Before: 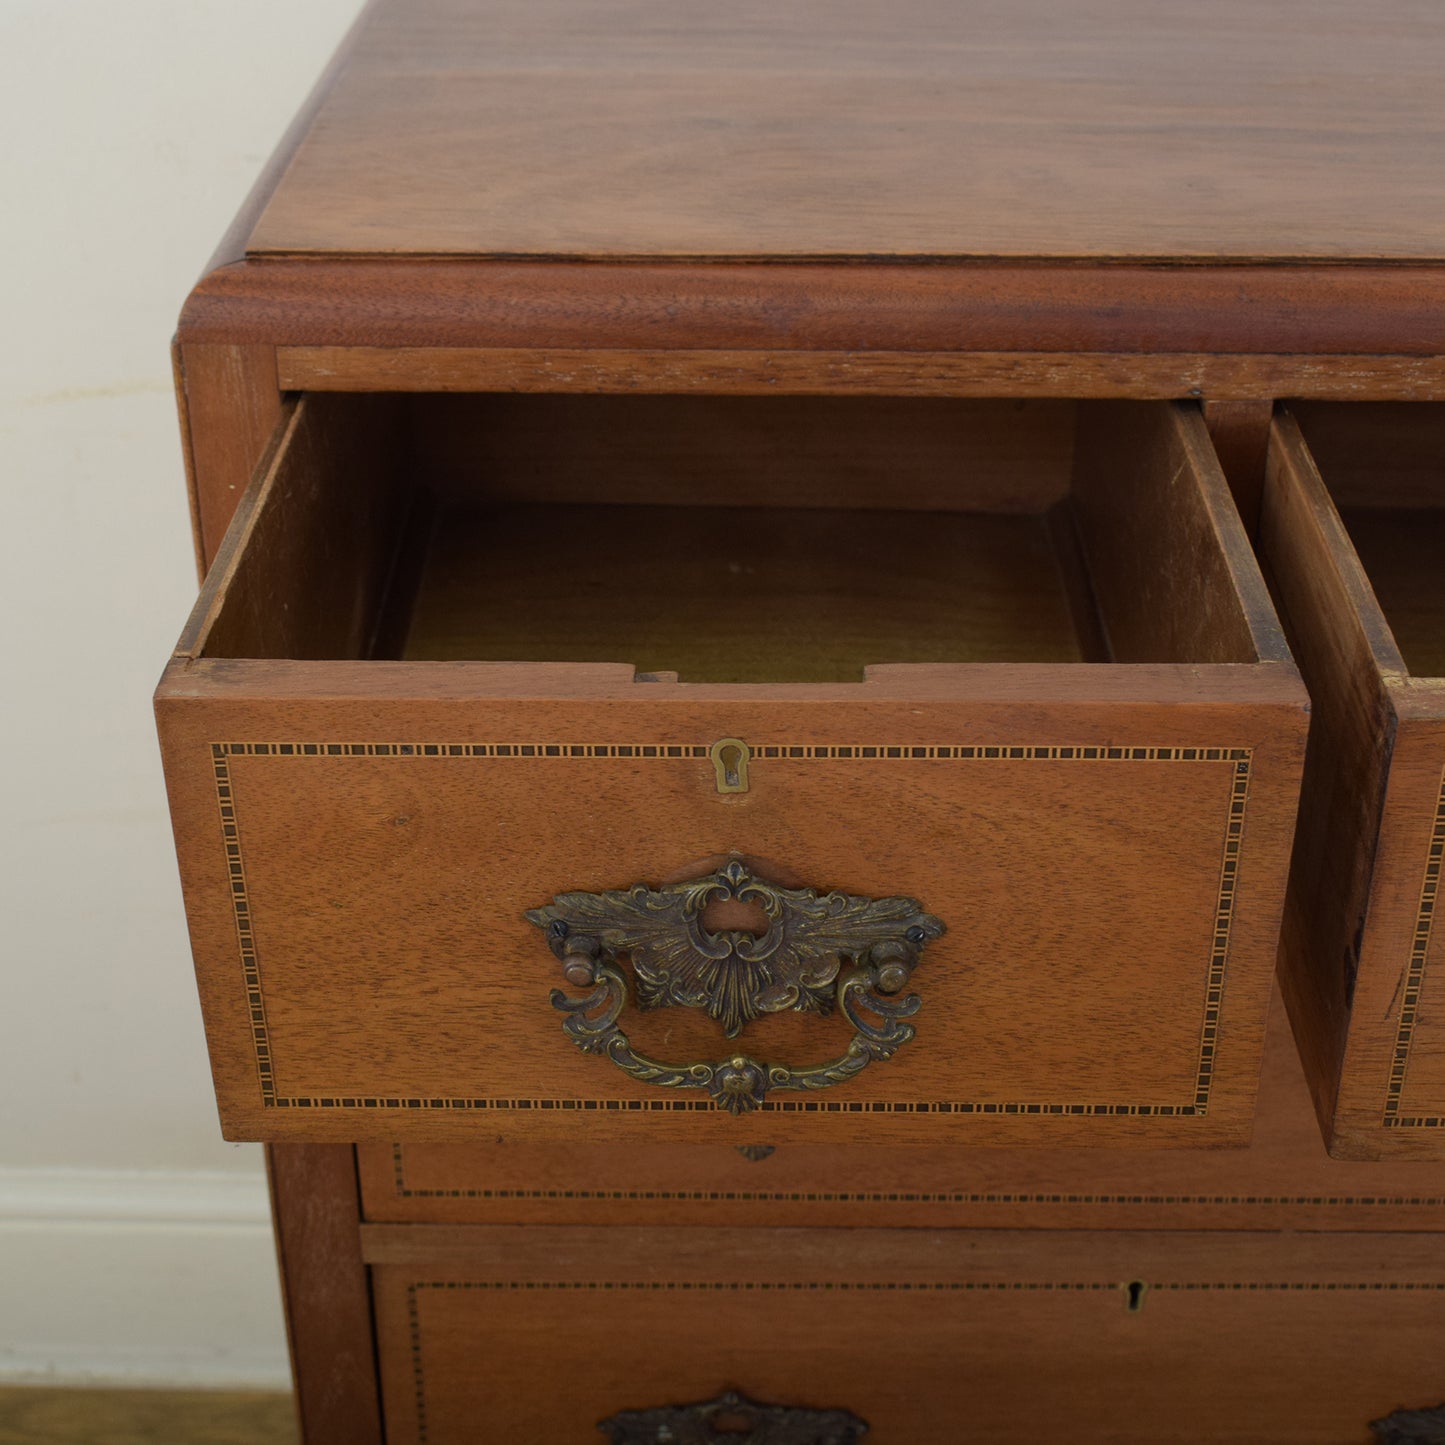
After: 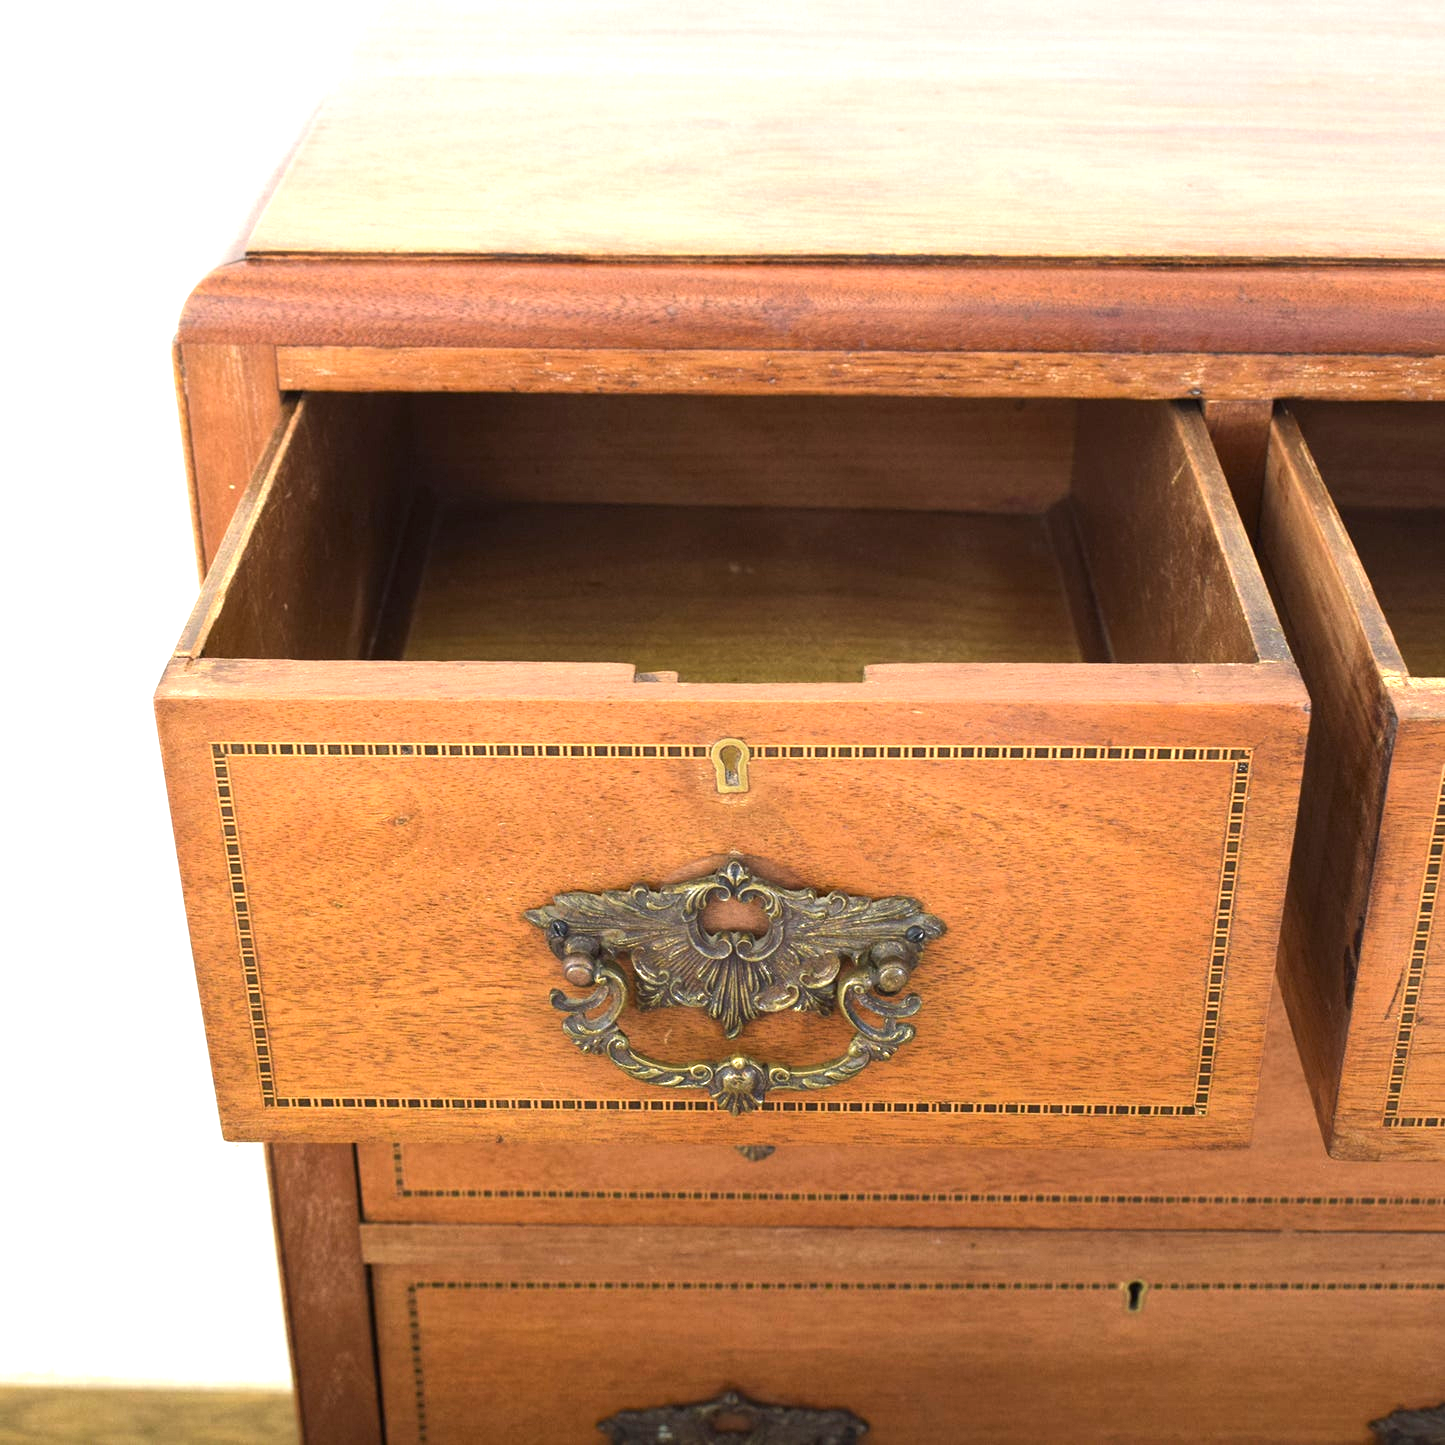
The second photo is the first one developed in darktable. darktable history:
tone equalizer: -8 EV -0.443 EV, -7 EV -0.41 EV, -6 EV -0.294 EV, -5 EV -0.214 EV, -3 EV 0.203 EV, -2 EV 0.356 EV, -1 EV 0.377 EV, +0 EV 0.435 EV, edges refinement/feathering 500, mask exposure compensation -1.57 EV, preserve details no
exposure: black level correction 0, exposure 1.74 EV, compensate highlight preservation false
